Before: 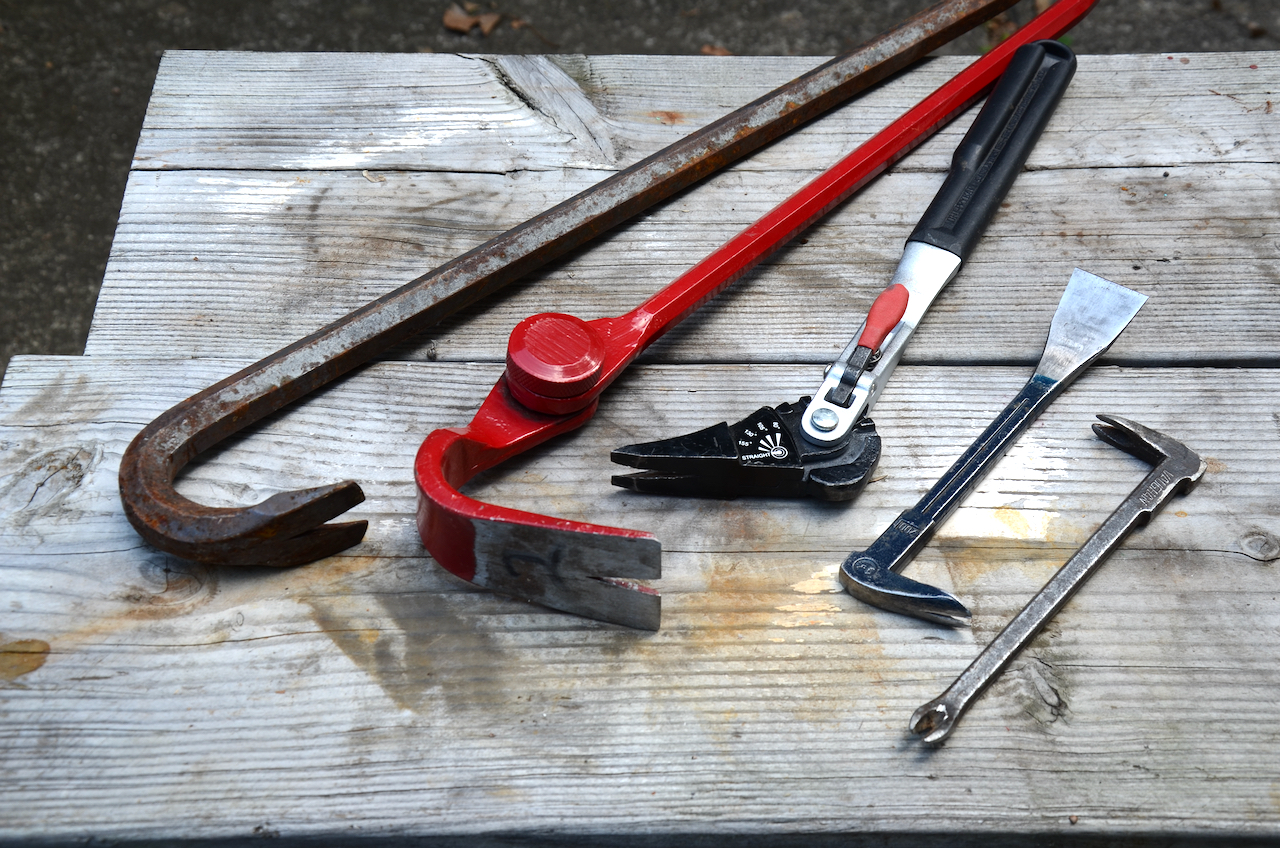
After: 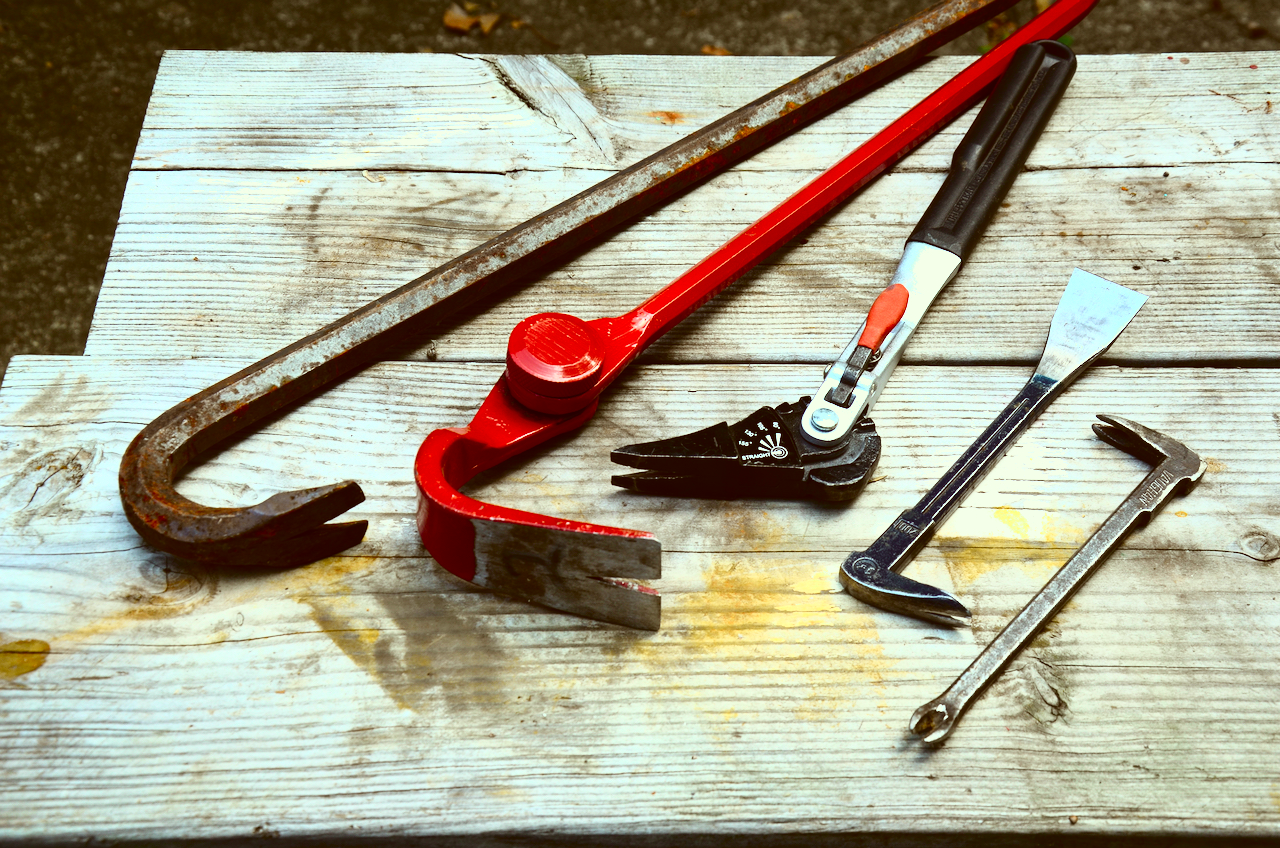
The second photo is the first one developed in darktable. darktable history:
color correction: highlights a* -6.09, highlights b* 9.31, shadows a* 10.47, shadows b* 23.24
tone curve: curves: ch0 [(0, 0.018) (0.162, 0.128) (0.434, 0.478) (0.667, 0.785) (0.819, 0.943) (1, 0.991)]; ch1 [(0, 0) (0.402, 0.36) (0.476, 0.449) (0.506, 0.505) (0.523, 0.518) (0.579, 0.626) (0.641, 0.668) (0.693, 0.745) (0.861, 0.934) (1, 1)]; ch2 [(0, 0) (0.424, 0.388) (0.483, 0.472) (0.503, 0.505) (0.521, 0.519) (0.547, 0.581) (0.582, 0.648) (0.699, 0.759) (0.997, 0.858)], color space Lab, independent channels, preserve colors none
